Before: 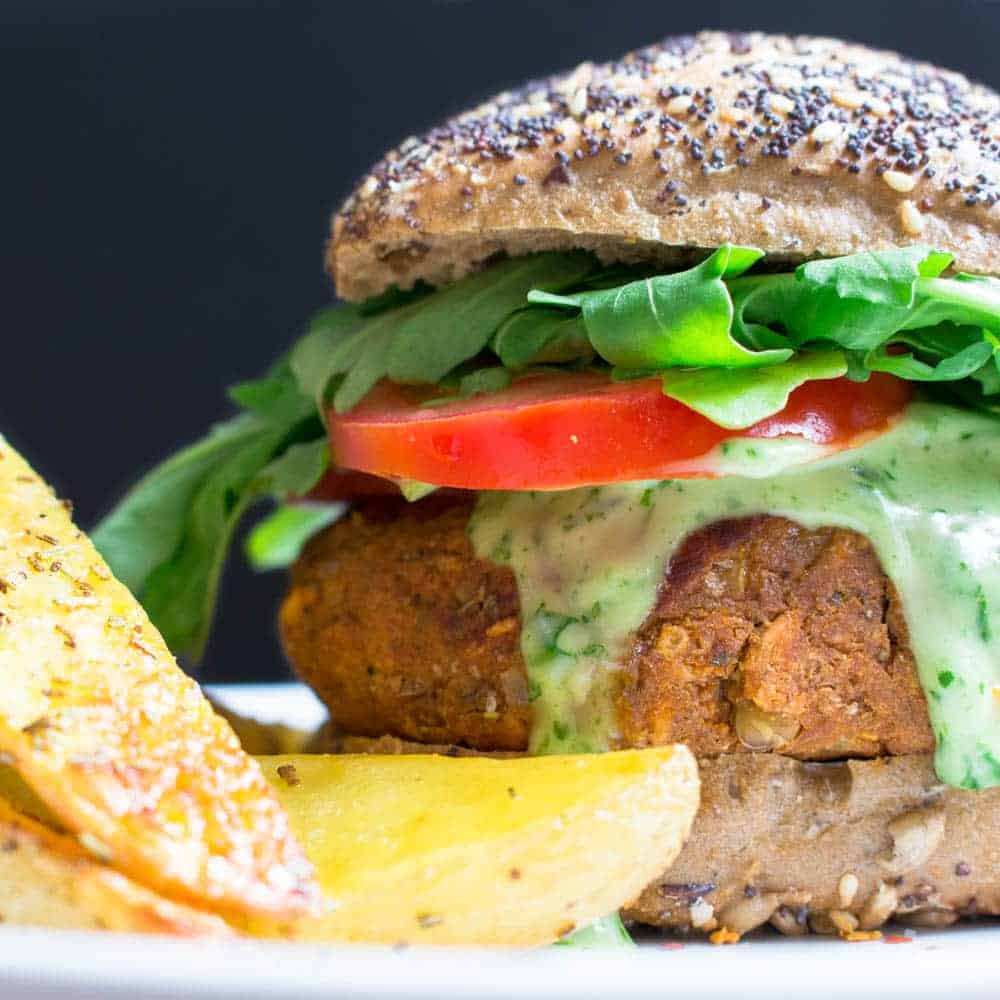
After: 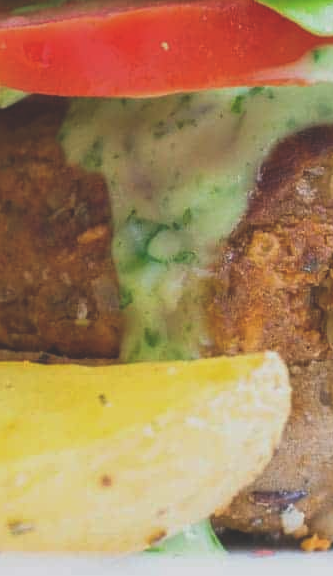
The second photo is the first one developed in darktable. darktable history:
crop: left 40.952%, top 39.388%, right 25.655%, bottom 2.983%
exposure: black level correction -0.038, exposure -0.497 EV, compensate highlight preservation false
levels: levels [0, 0.498, 1]
